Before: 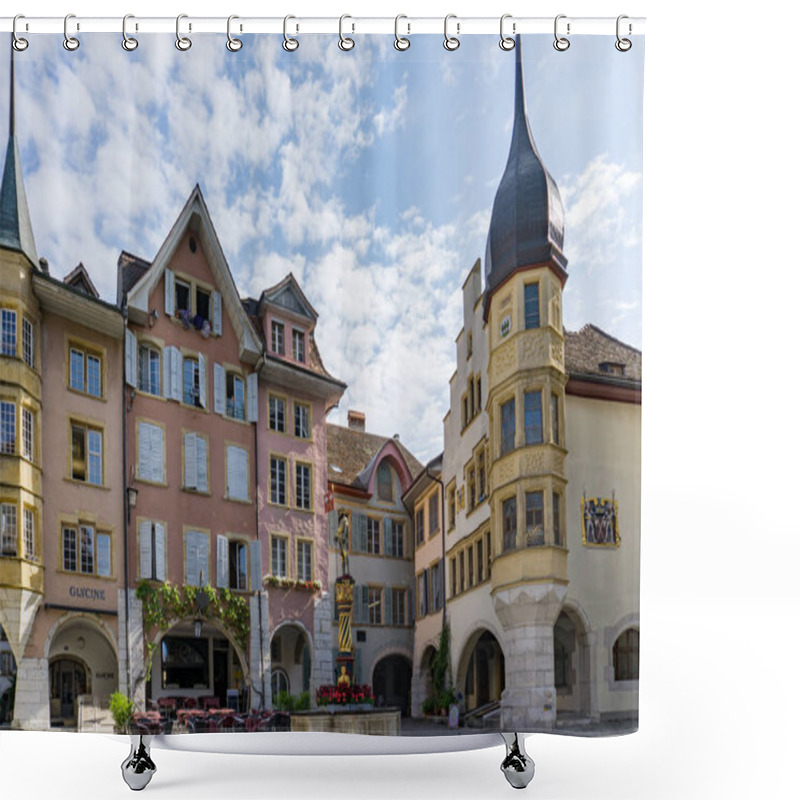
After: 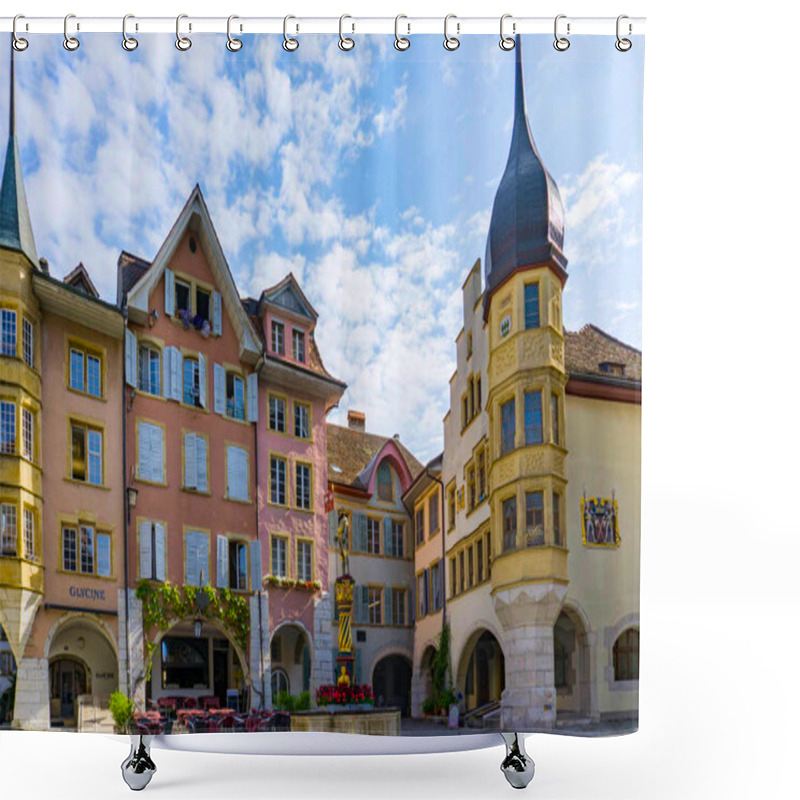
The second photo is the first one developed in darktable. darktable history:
haze removal: compatibility mode true, adaptive false
velvia: on, module defaults
color balance rgb: linear chroma grading › global chroma 14.943%, perceptual saturation grading › global saturation 25.519%
